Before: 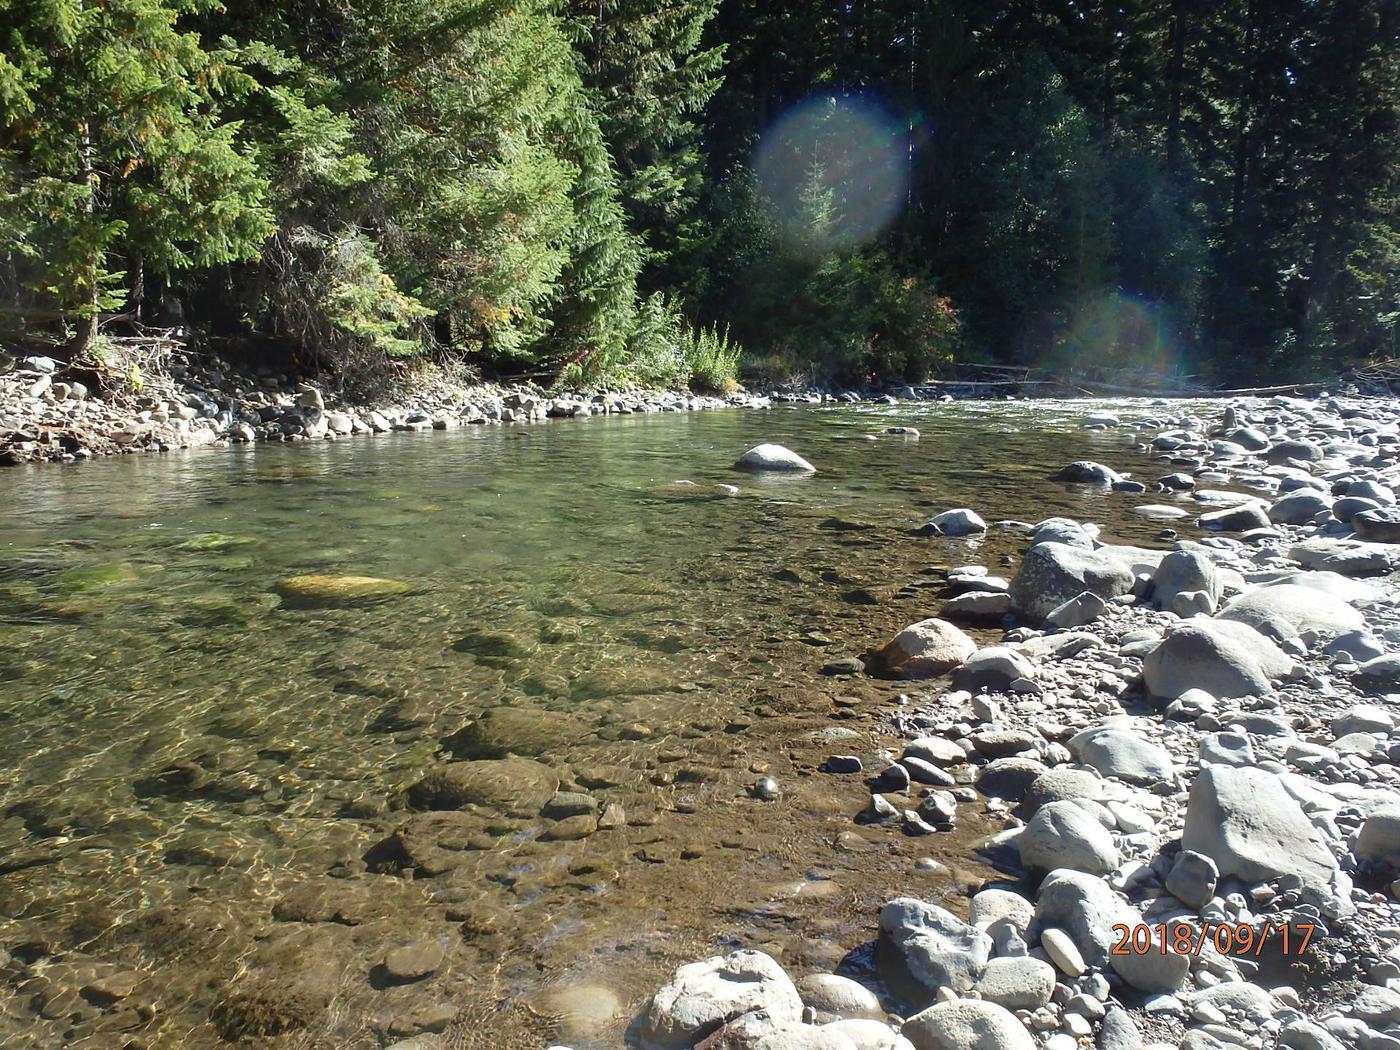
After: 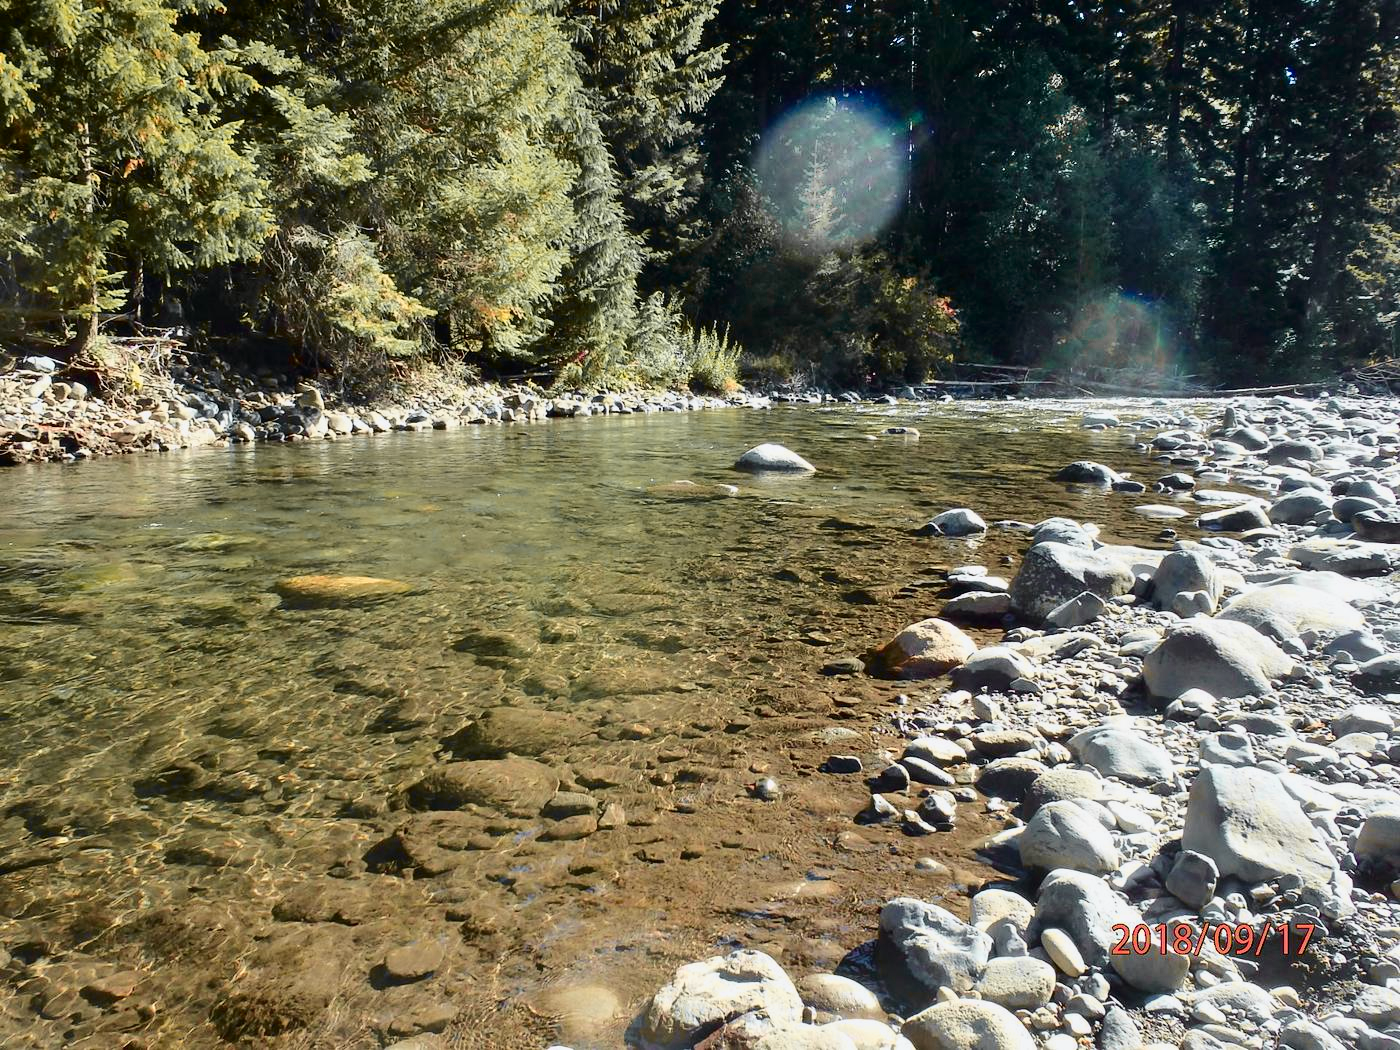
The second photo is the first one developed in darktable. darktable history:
color zones: curves: ch1 [(0.29, 0.492) (0.373, 0.185) (0.509, 0.481)]; ch2 [(0.25, 0.462) (0.749, 0.457)], mix 40.67%
tone curve: curves: ch0 [(0, 0) (0.058, 0.027) (0.214, 0.183) (0.295, 0.288) (0.48, 0.541) (0.658, 0.703) (0.741, 0.775) (0.844, 0.866) (0.986, 0.957)]; ch1 [(0, 0) (0.172, 0.123) (0.312, 0.296) (0.437, 0.429) (0.471, 0.469) (0.502, 0.5) (0.513, 0.515) (0.572, 0.603) (0.617, 0.653) (0.68, 0.724) (0.889, 0.924) (1, 1)]; ch2 [(0, 0) (0.411, 0.424) (0.489, 0.49) (0.502, 0.5) (0.512, 0.524) (0.549, 0.578) (0.604, 0.628) (0.709, 0.748) (1, 1)], color space Lab, independent channels, preserve colors none
shadows and highlights: low approximation 0.01, soften with gaussian
